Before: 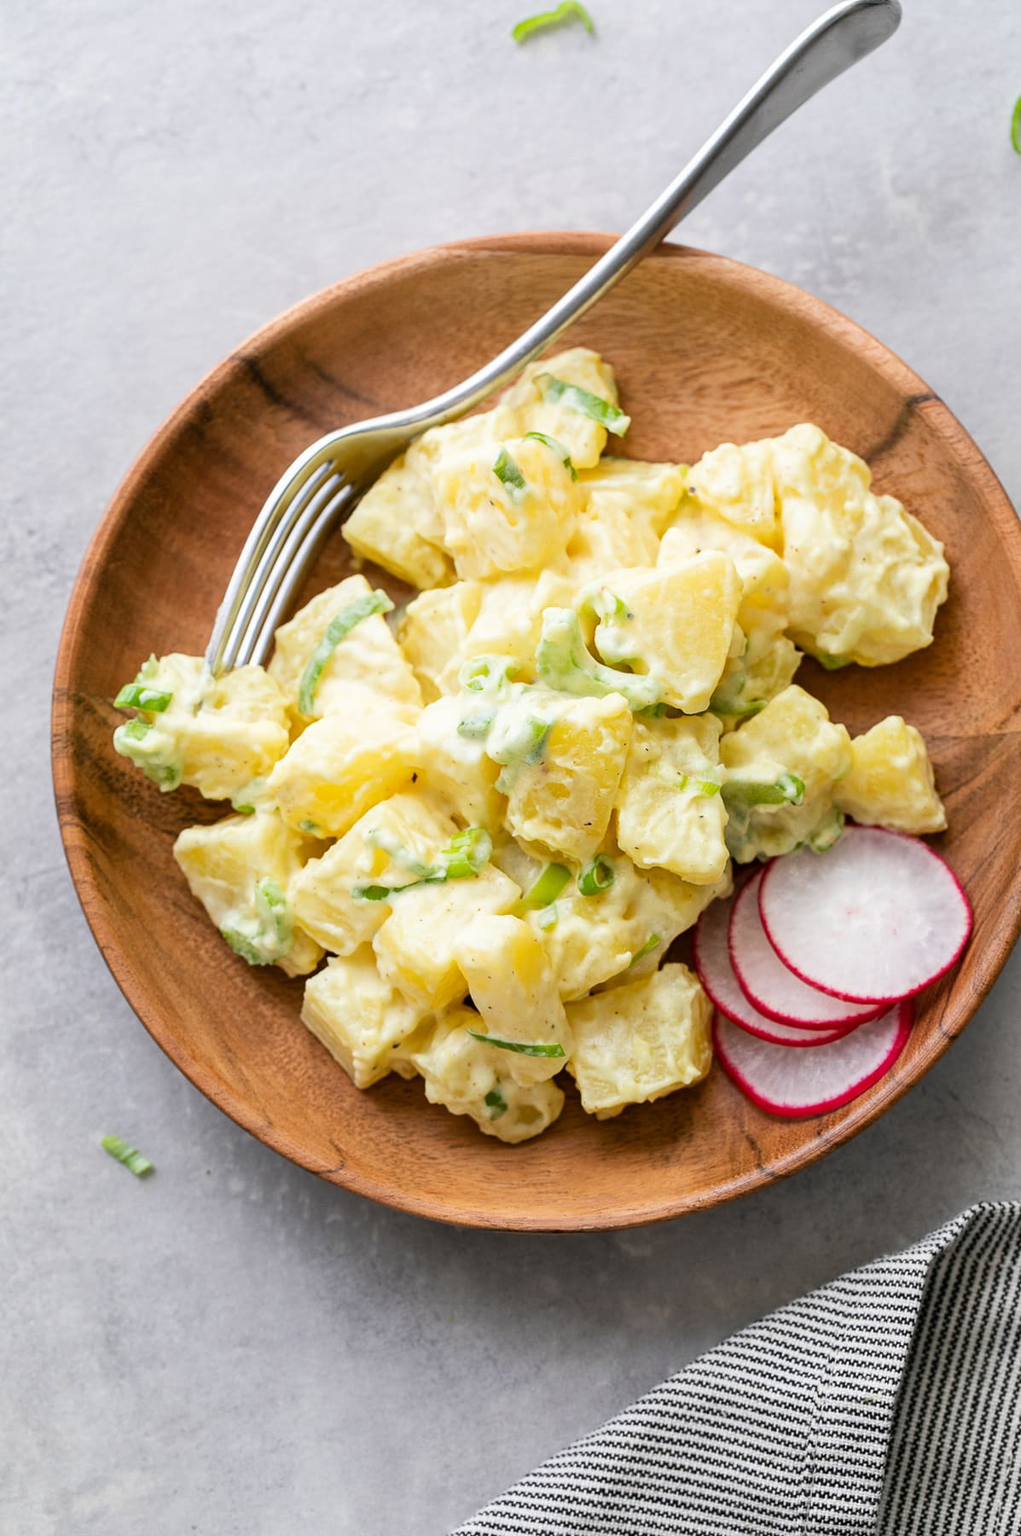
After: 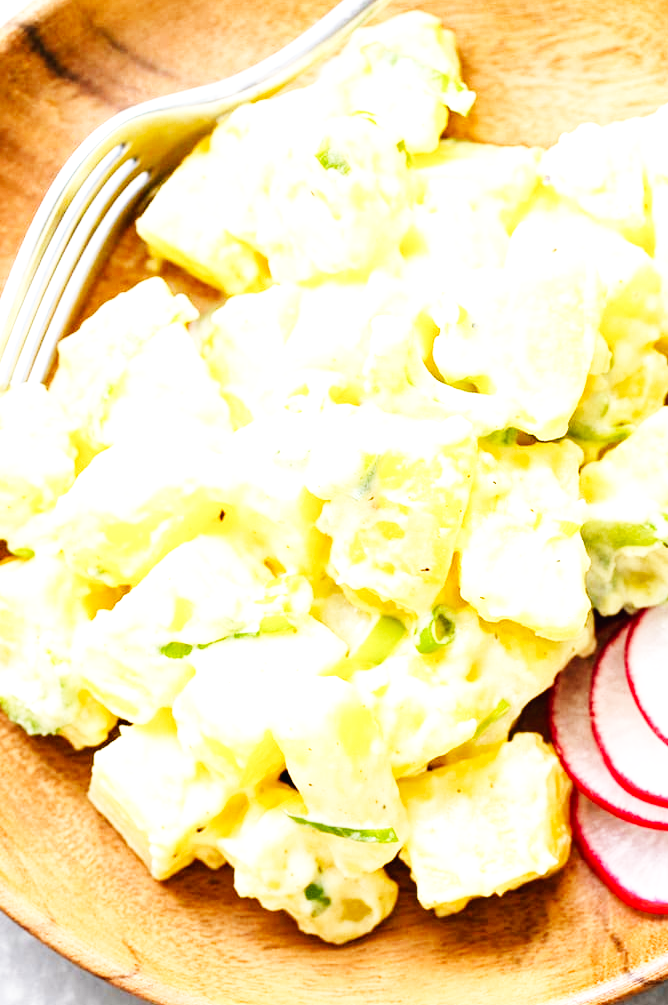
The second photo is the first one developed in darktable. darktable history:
color correction: highlights a* 0.003, highlights b* -0.283
crop and rotate: left 22.13%, top 22.054%, right 22.026%, bottom 22.102%
base curve: curves: ch0 [(0, 0.003) (0.001, 0.002) (0.006, 0.004) (0.02, 0.022) (0.048, 0.086) (0.094, 0.234) (0.162, 0.431) (0.258, 0.629) (0.385, 0.8) (0.548, 0.918) (0.751, 0.988) (1, 1)], preserve colors none
exposure: black level correction 0, exposure 0.7 EV, compensate exposure bias true, compensate highlight preservation false
